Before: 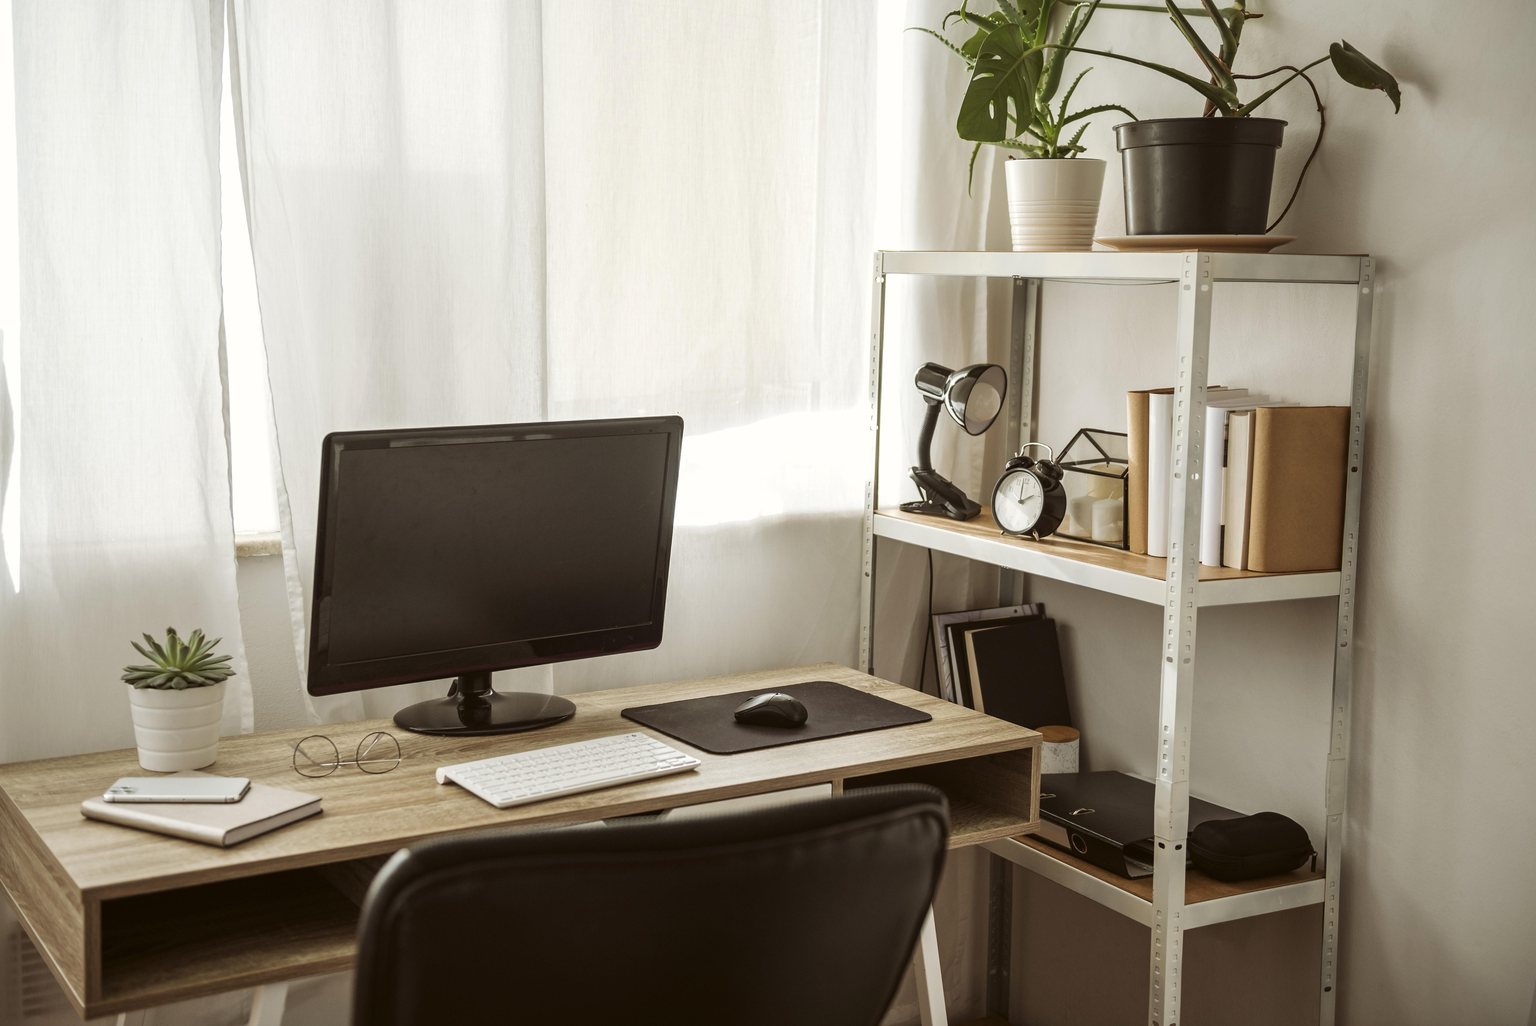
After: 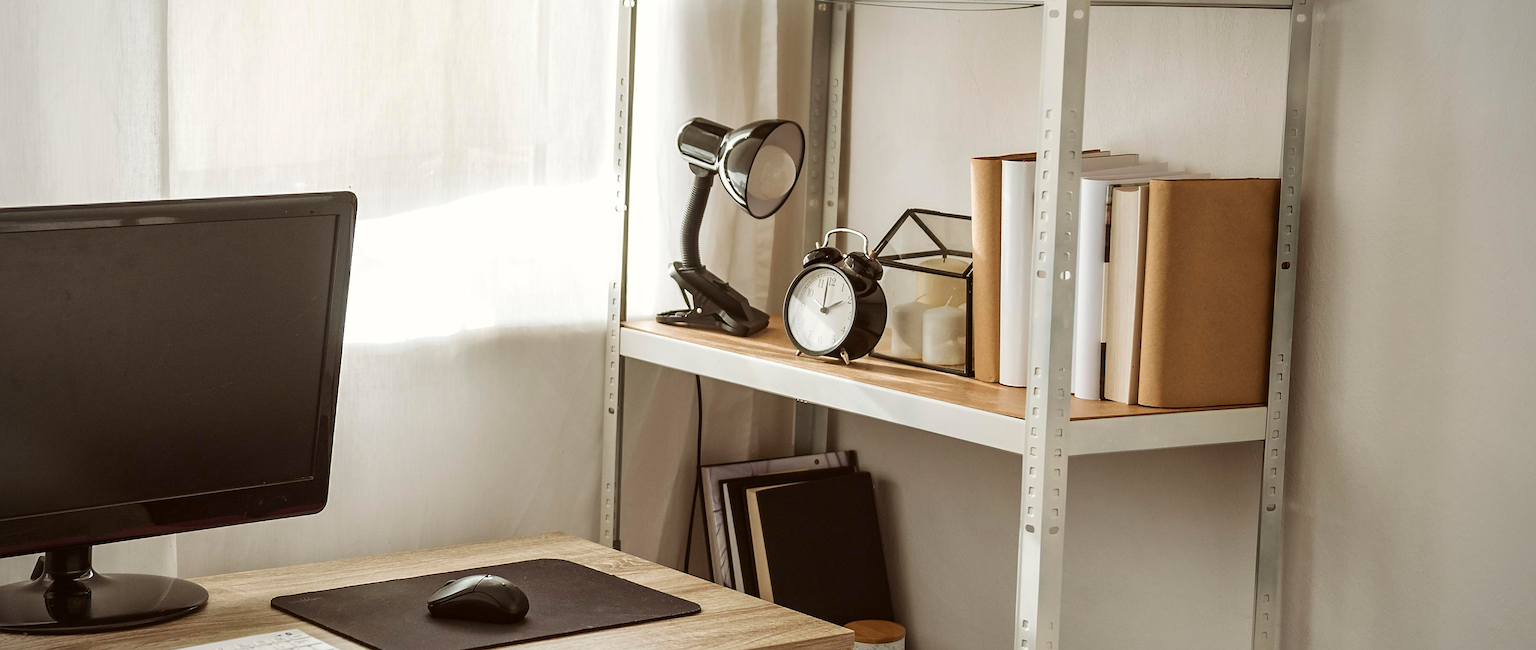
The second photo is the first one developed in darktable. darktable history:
sharpen: on, module defaults
crop and rotate: left 27.729%, top 27.067%, bottom 27.119%
vignetting: fall-off start 84.13%, fall-off radius 80.02%, width/height ratio 1.216, unbound false
